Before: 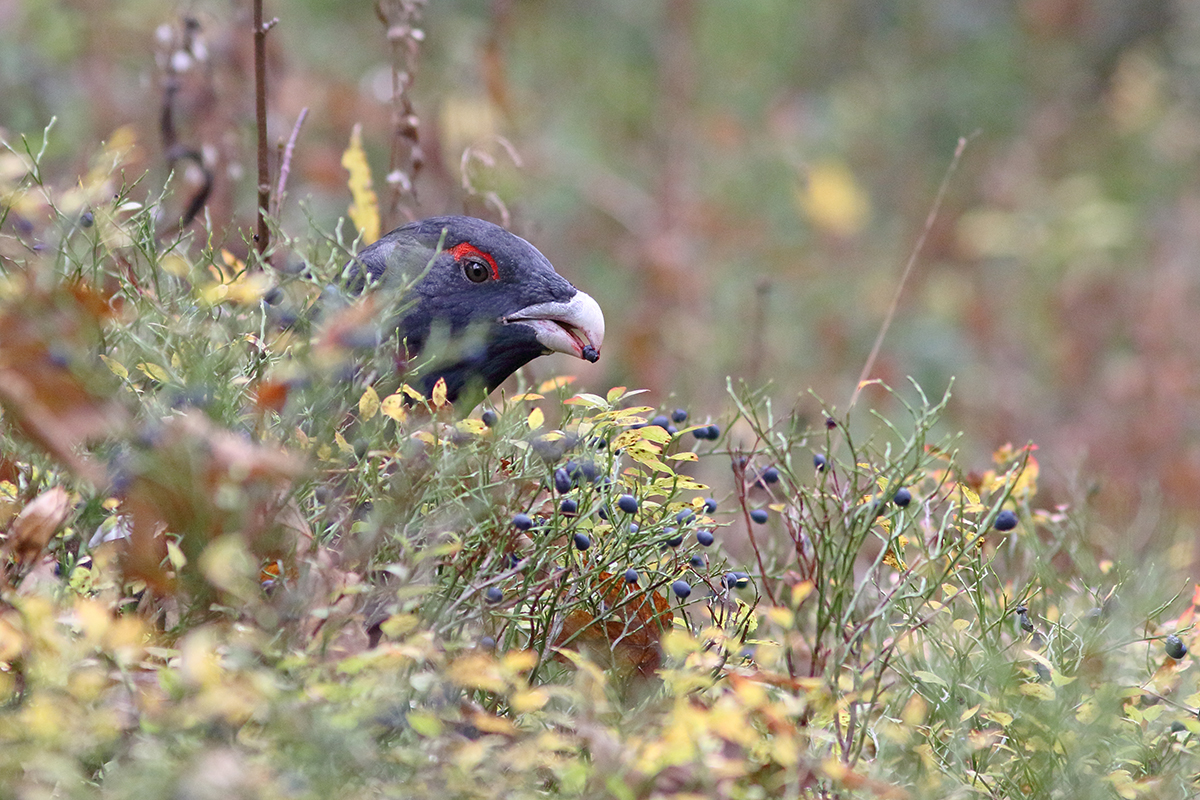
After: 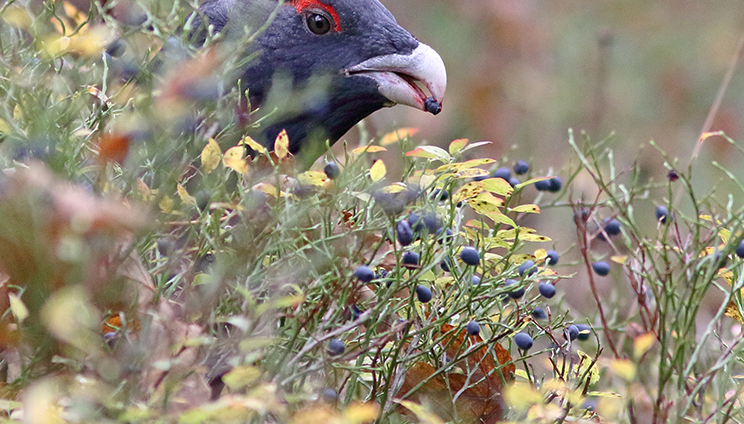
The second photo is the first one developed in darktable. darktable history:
crop: left 13.217%, top 31.124%, right 24.707%, bottom 15.806%
